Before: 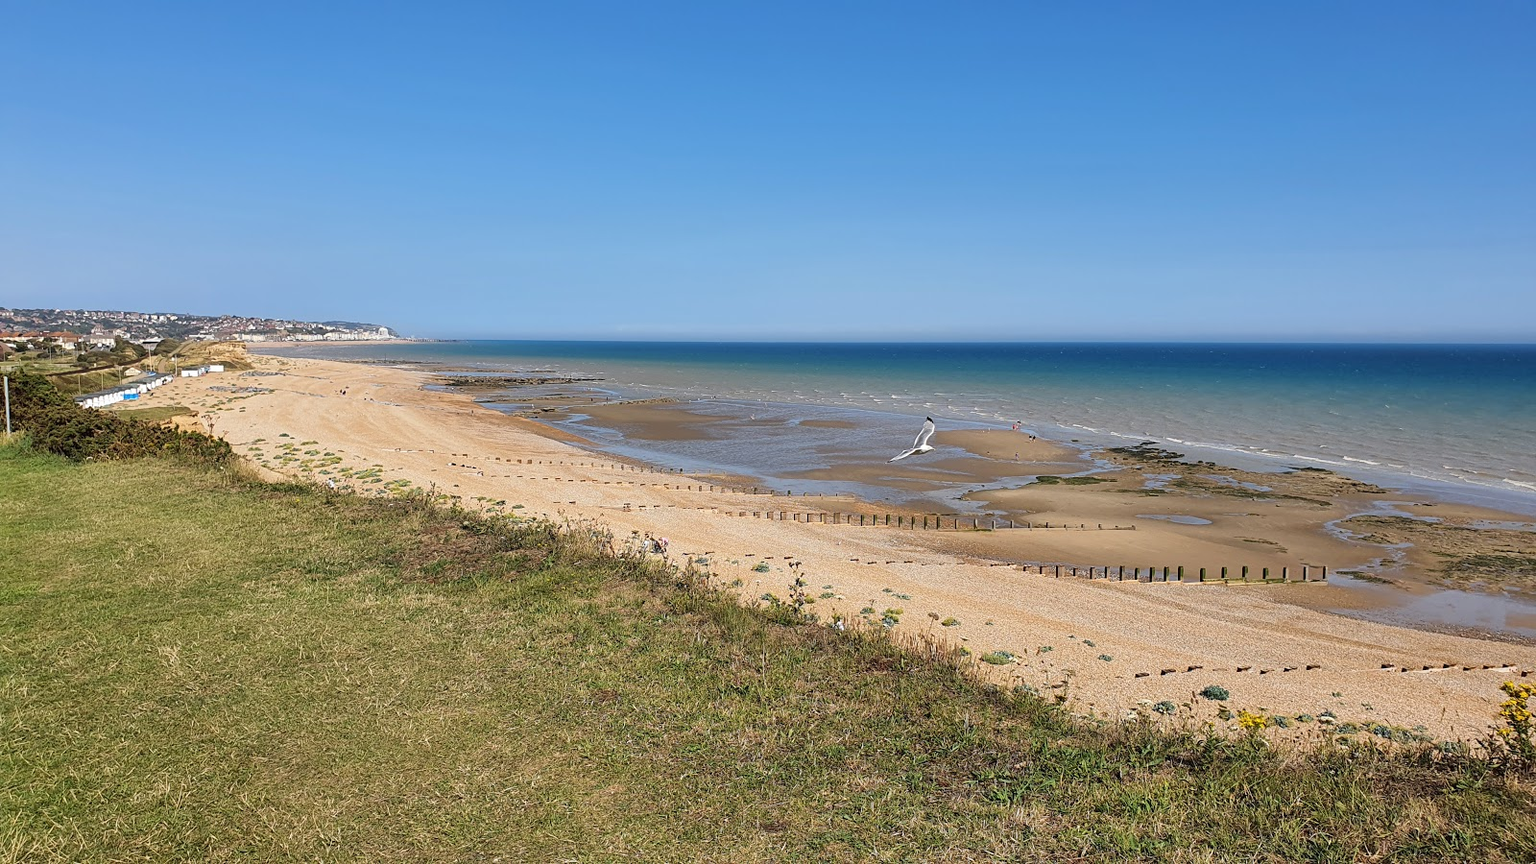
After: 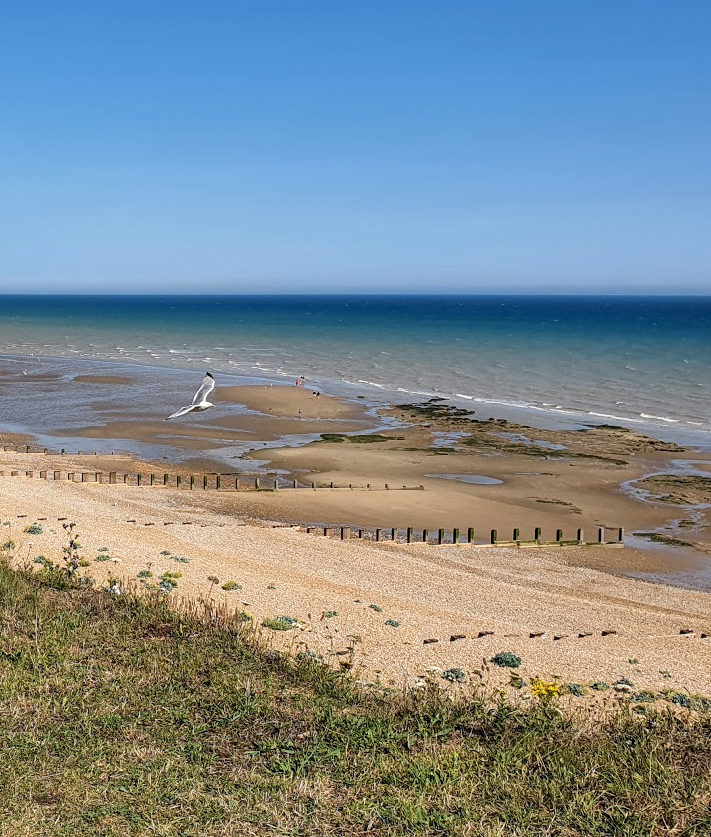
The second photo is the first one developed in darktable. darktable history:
crop: left 47.49%, top 6.91%, right 8.045%
local contrast: detail 130%
